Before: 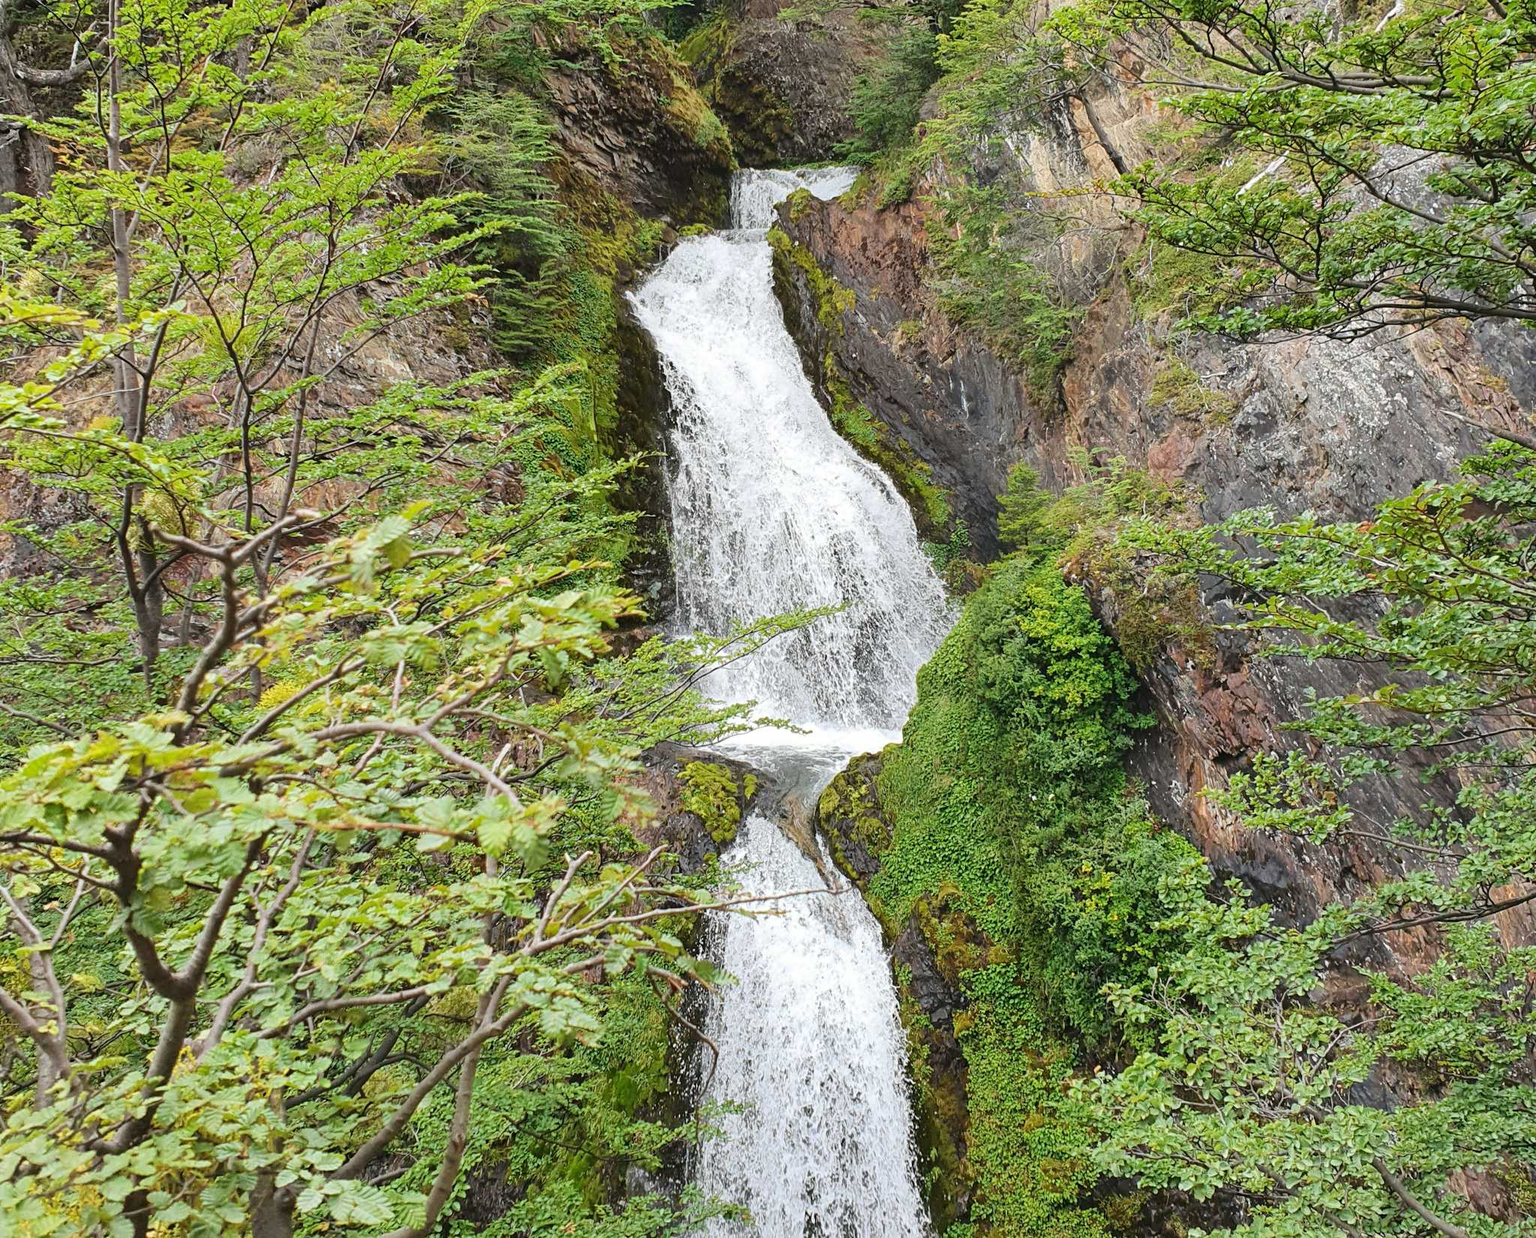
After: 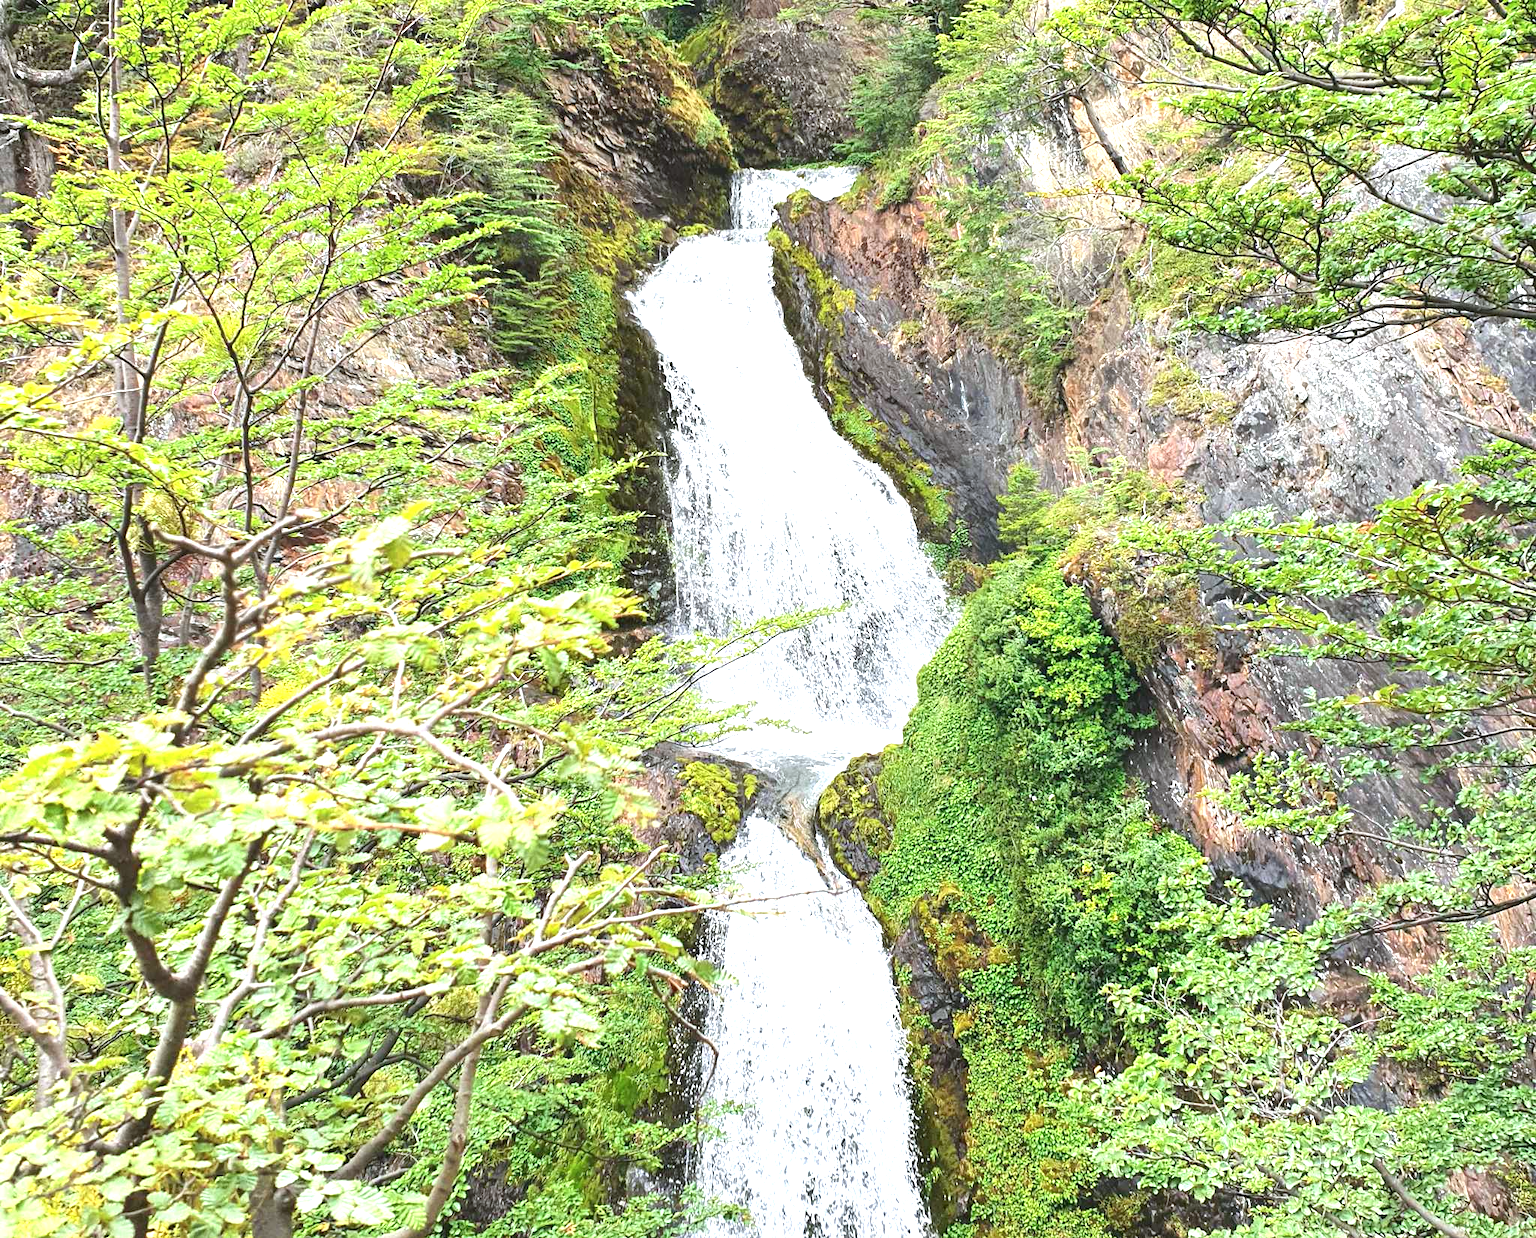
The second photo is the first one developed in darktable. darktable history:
color calibration: x 0.355, y 0.367, temperature 4700.38 K
exposure: exposure 1.15 EV, compensate highlight preservation false
